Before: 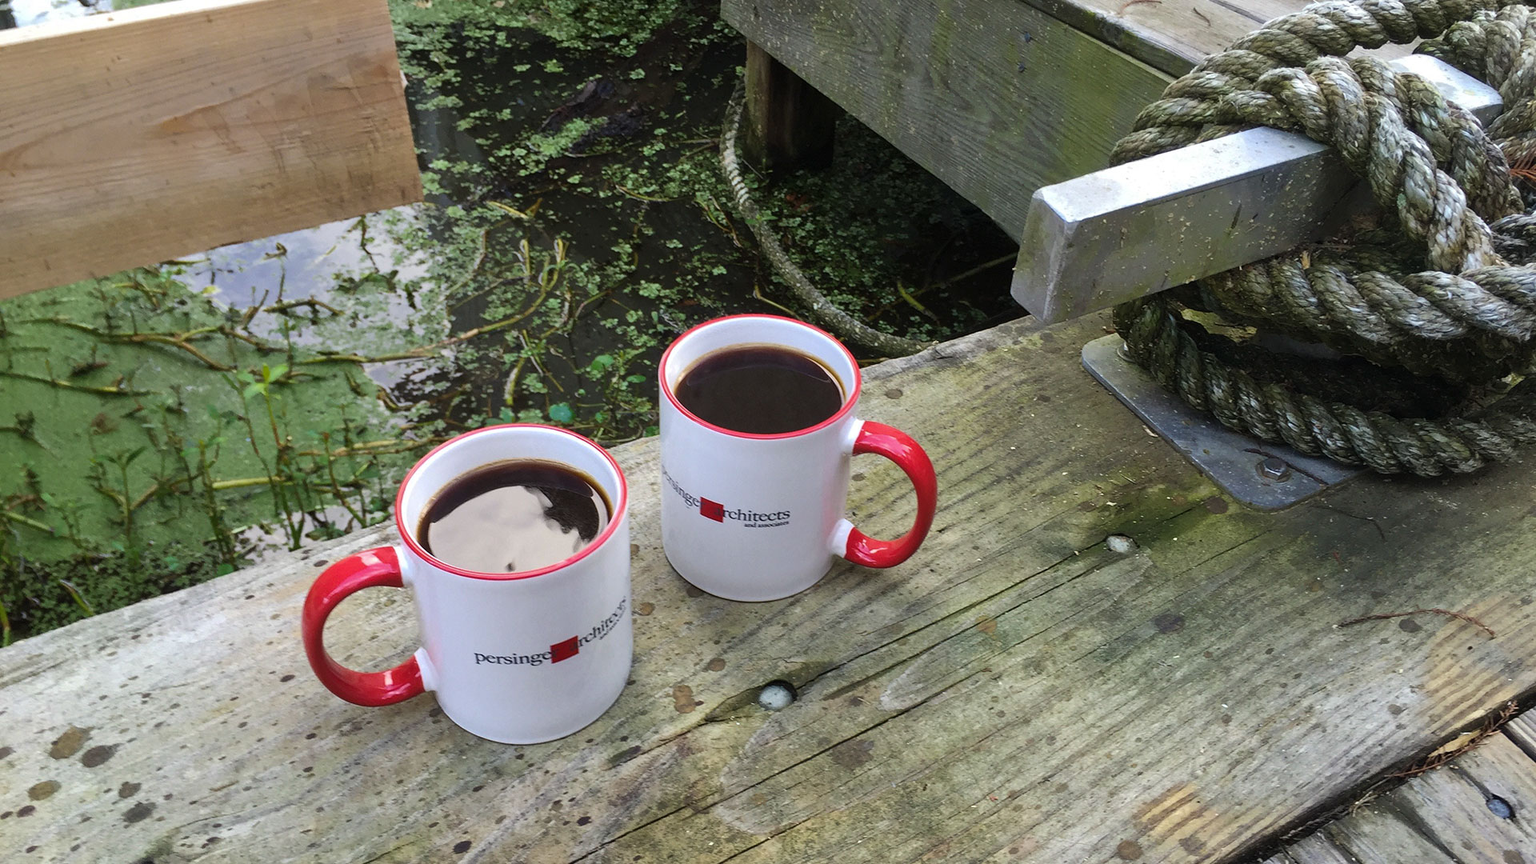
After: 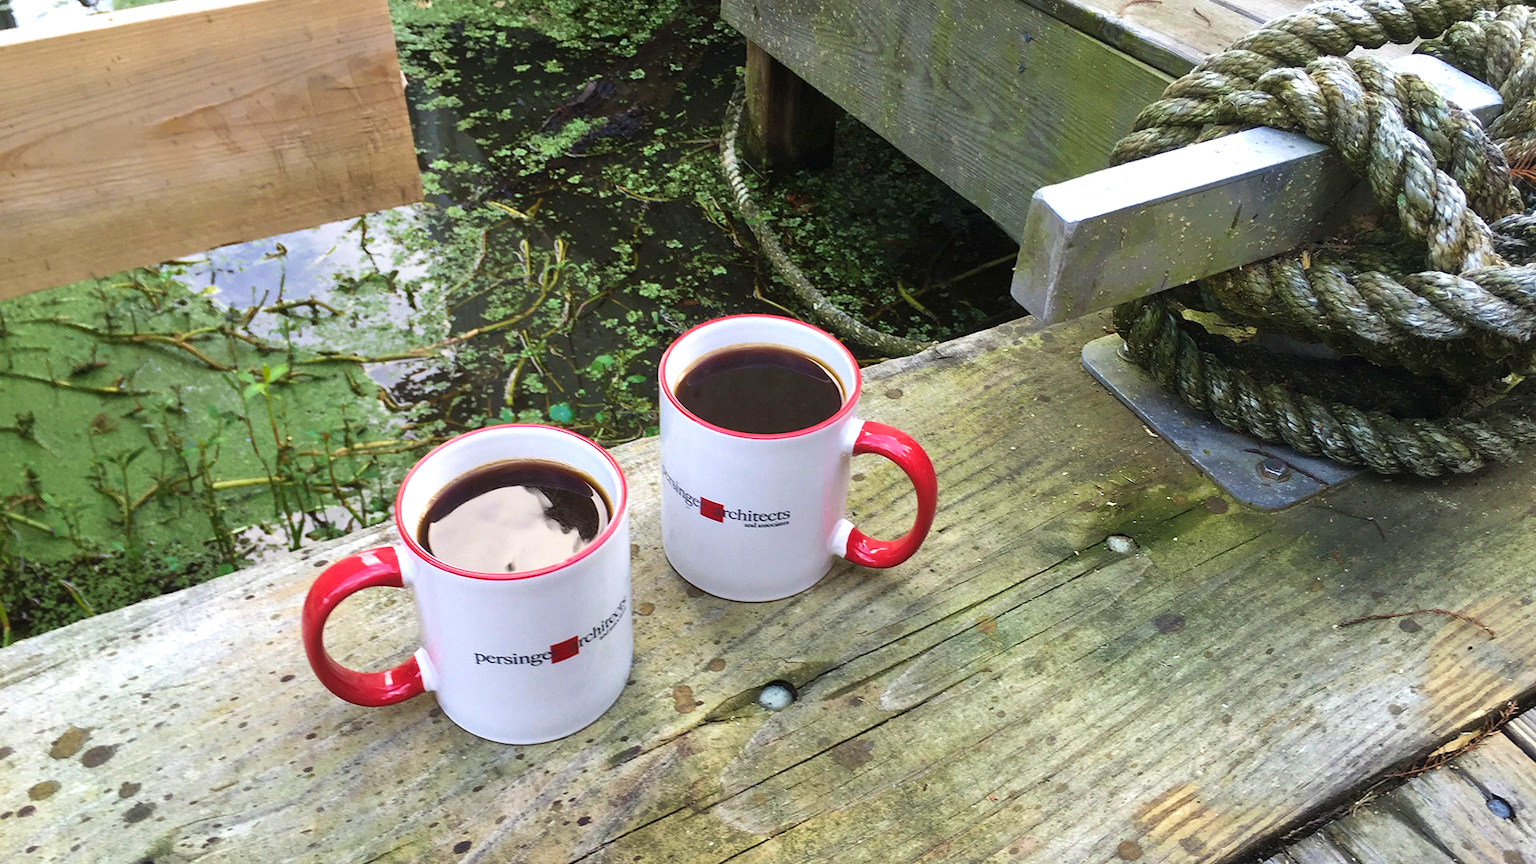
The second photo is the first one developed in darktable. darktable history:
velvia: on, module defaults
exposure: exposure 0.485 EV, compensate highlight preservation false
